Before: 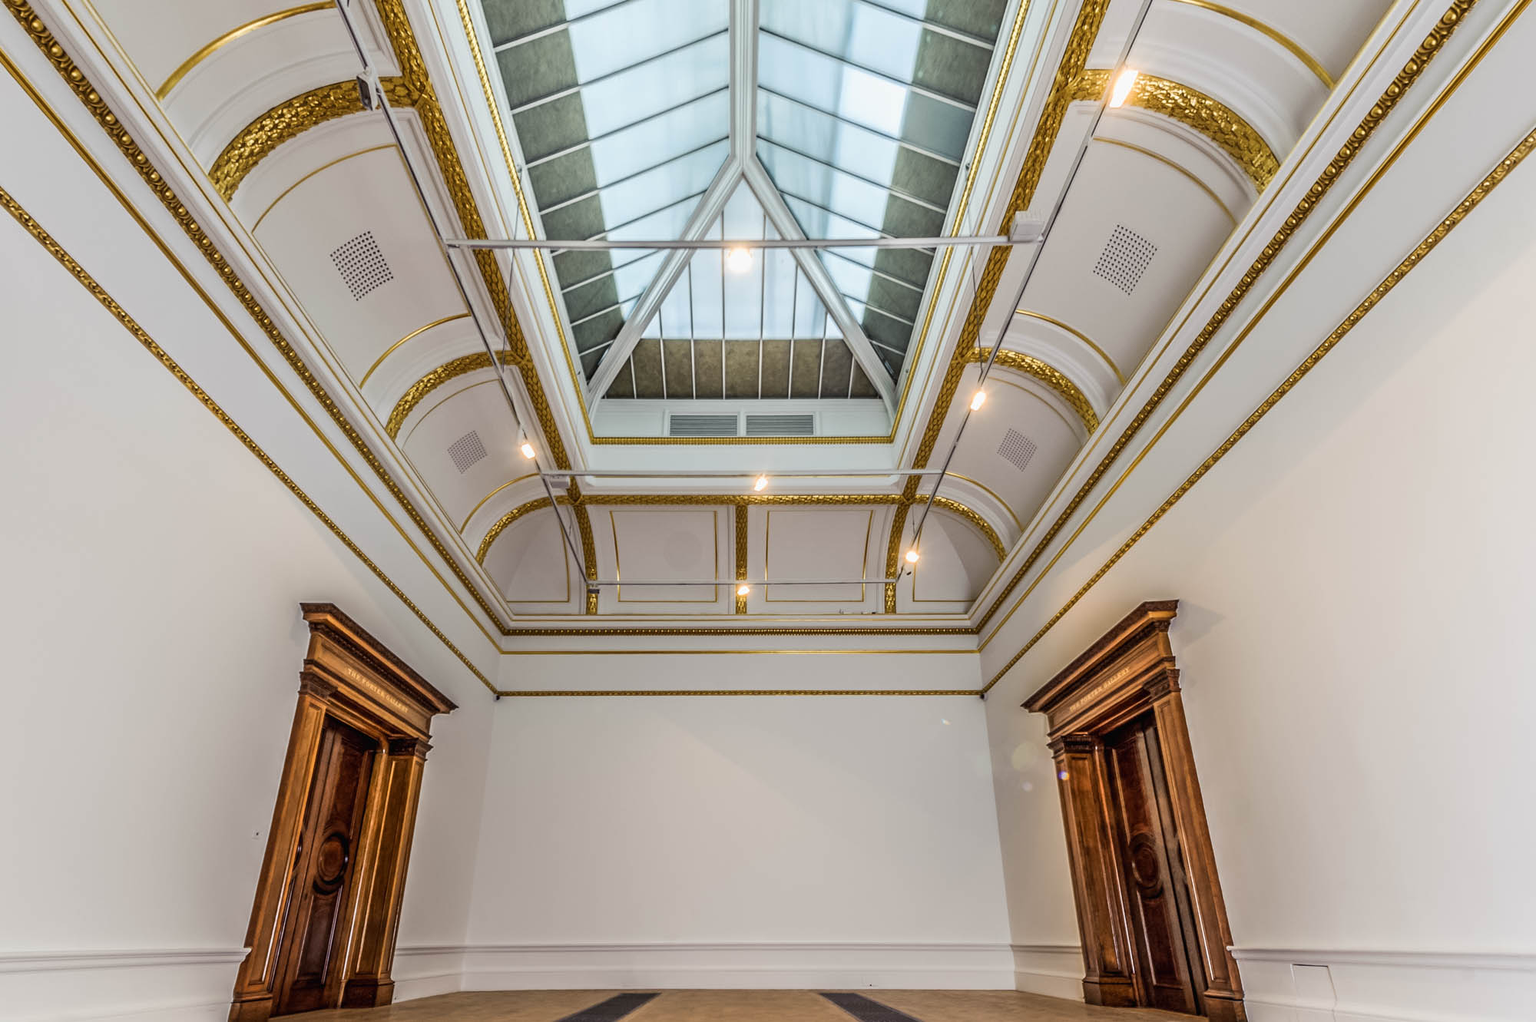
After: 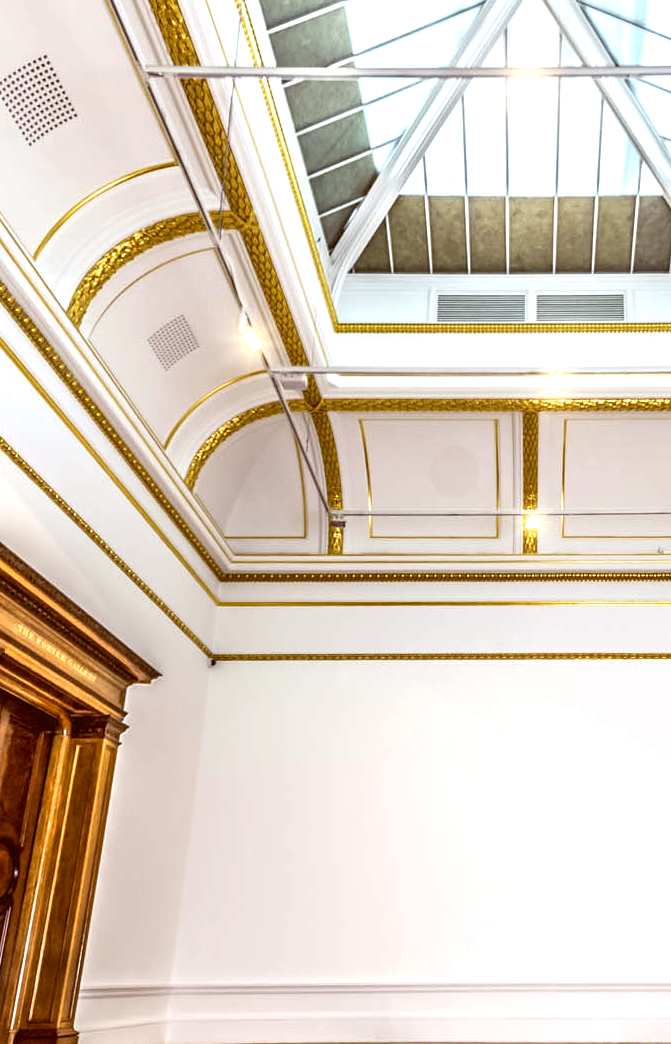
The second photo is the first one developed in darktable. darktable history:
exposure: black level correction 0, exposure 1.1 EV, compensate exposure bias true, compensate highlight preservation false
white balance: red 0.967, blue 1.119, emerald 0.756
color balance: lift [1.001, 1.007, 1, 0.993], gamma [1.023, 1.026, 1.01, 0.974], gain [0.964, 1.059, 1.073, 0.927]
crop and rotate: left 21.77%, top 18.528%, right 44.676%, bottom 2.997%
